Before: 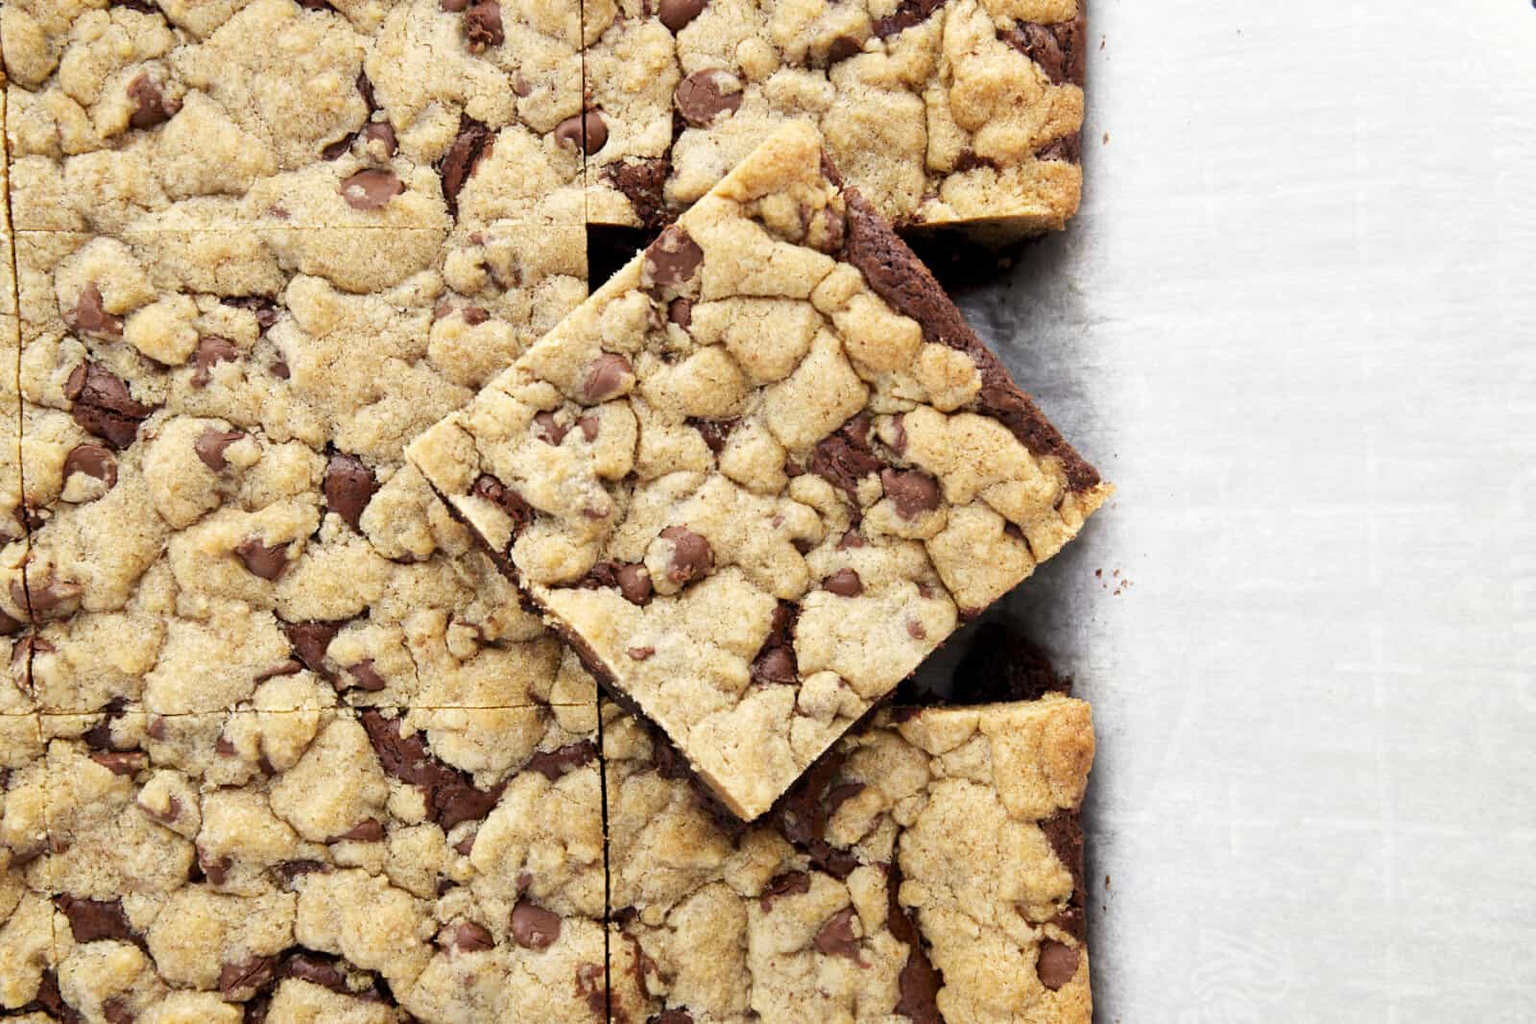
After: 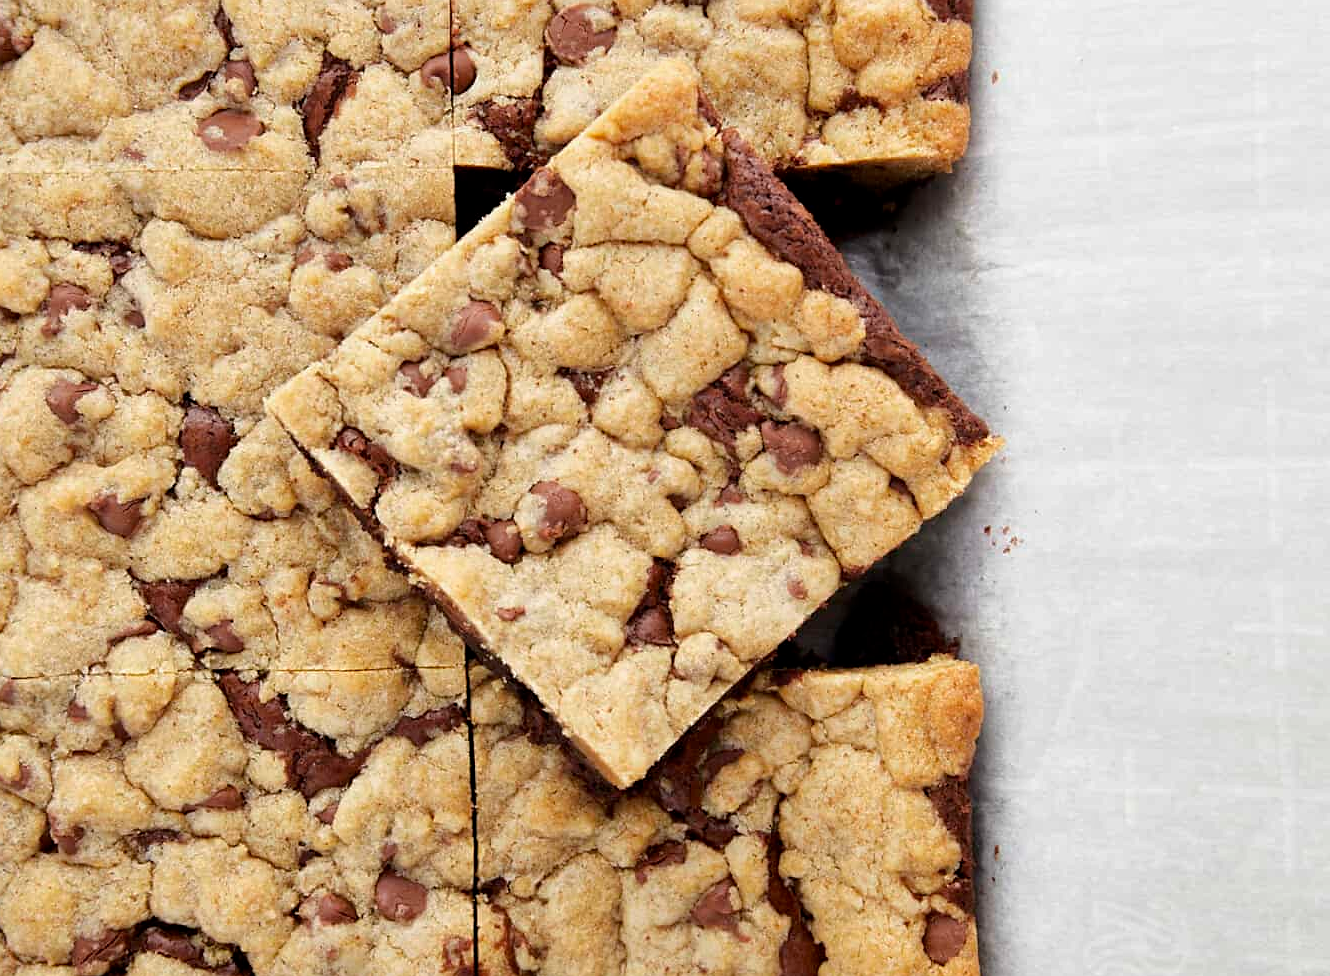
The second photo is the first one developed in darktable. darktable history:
sharpen: radius 0.985
shadows and highlights: shadows -20, white point adjustment -1.86, highlights -34.73
crop: left 9.817%, top 6.284%, right 7.02%, bottom 2.163%
